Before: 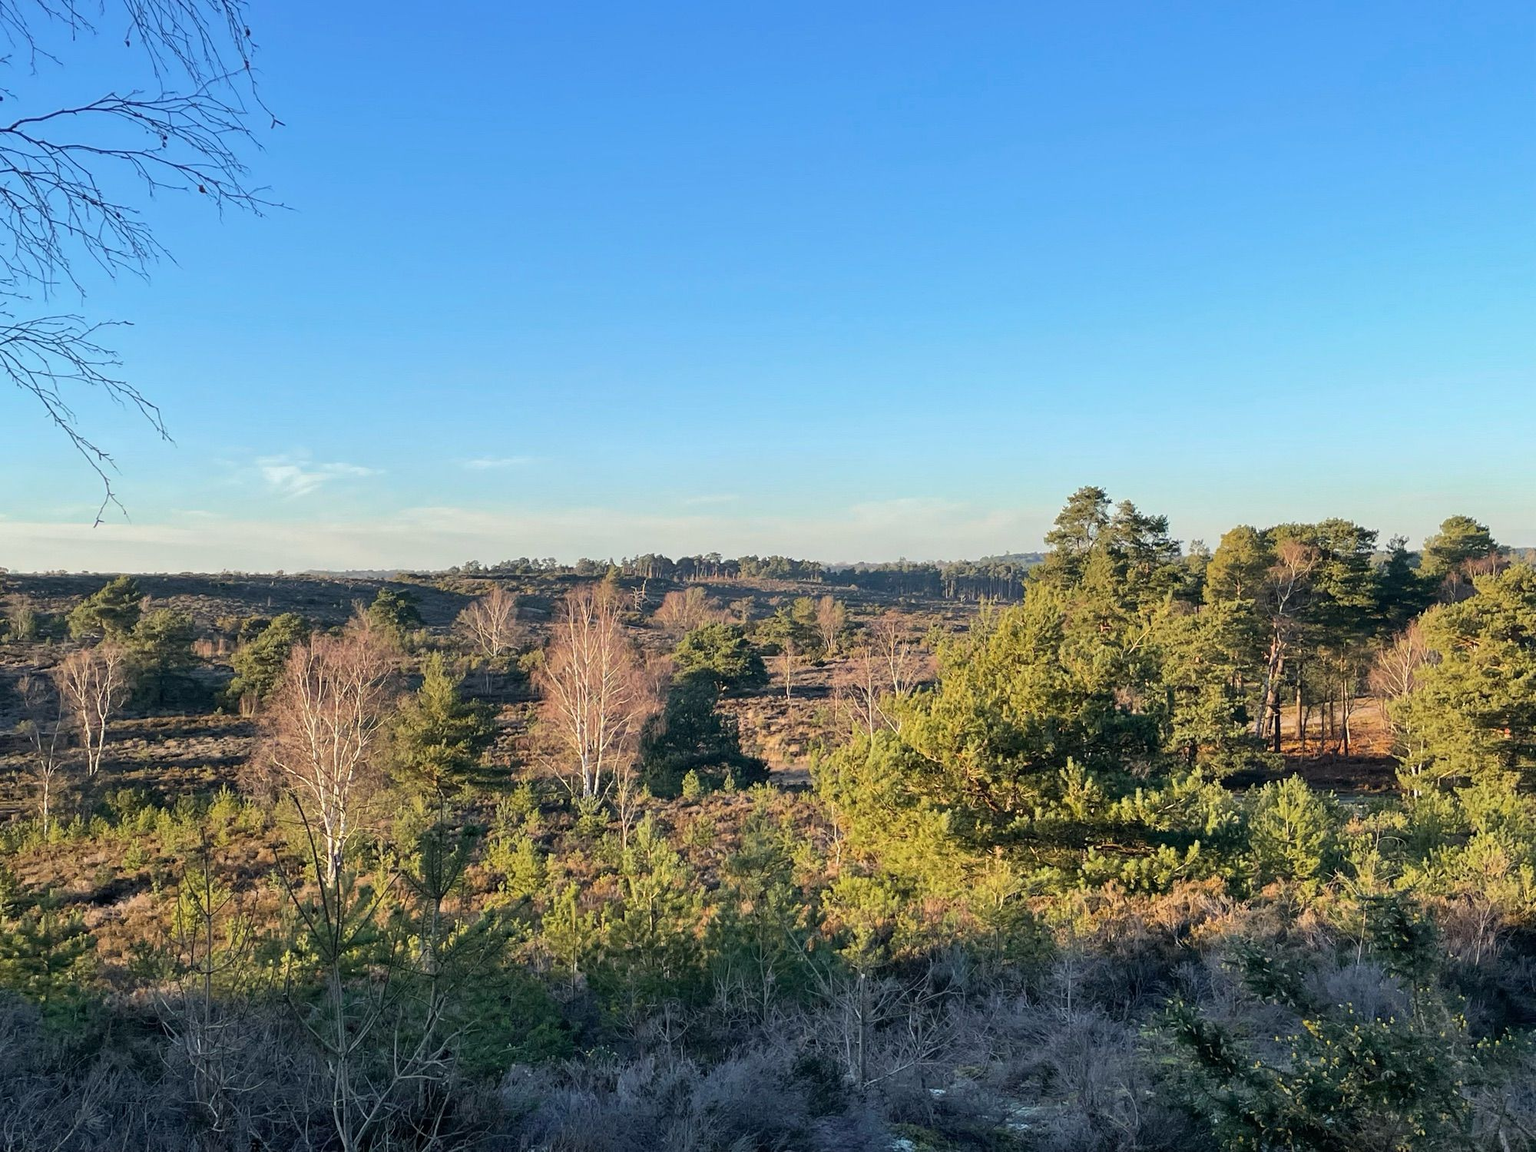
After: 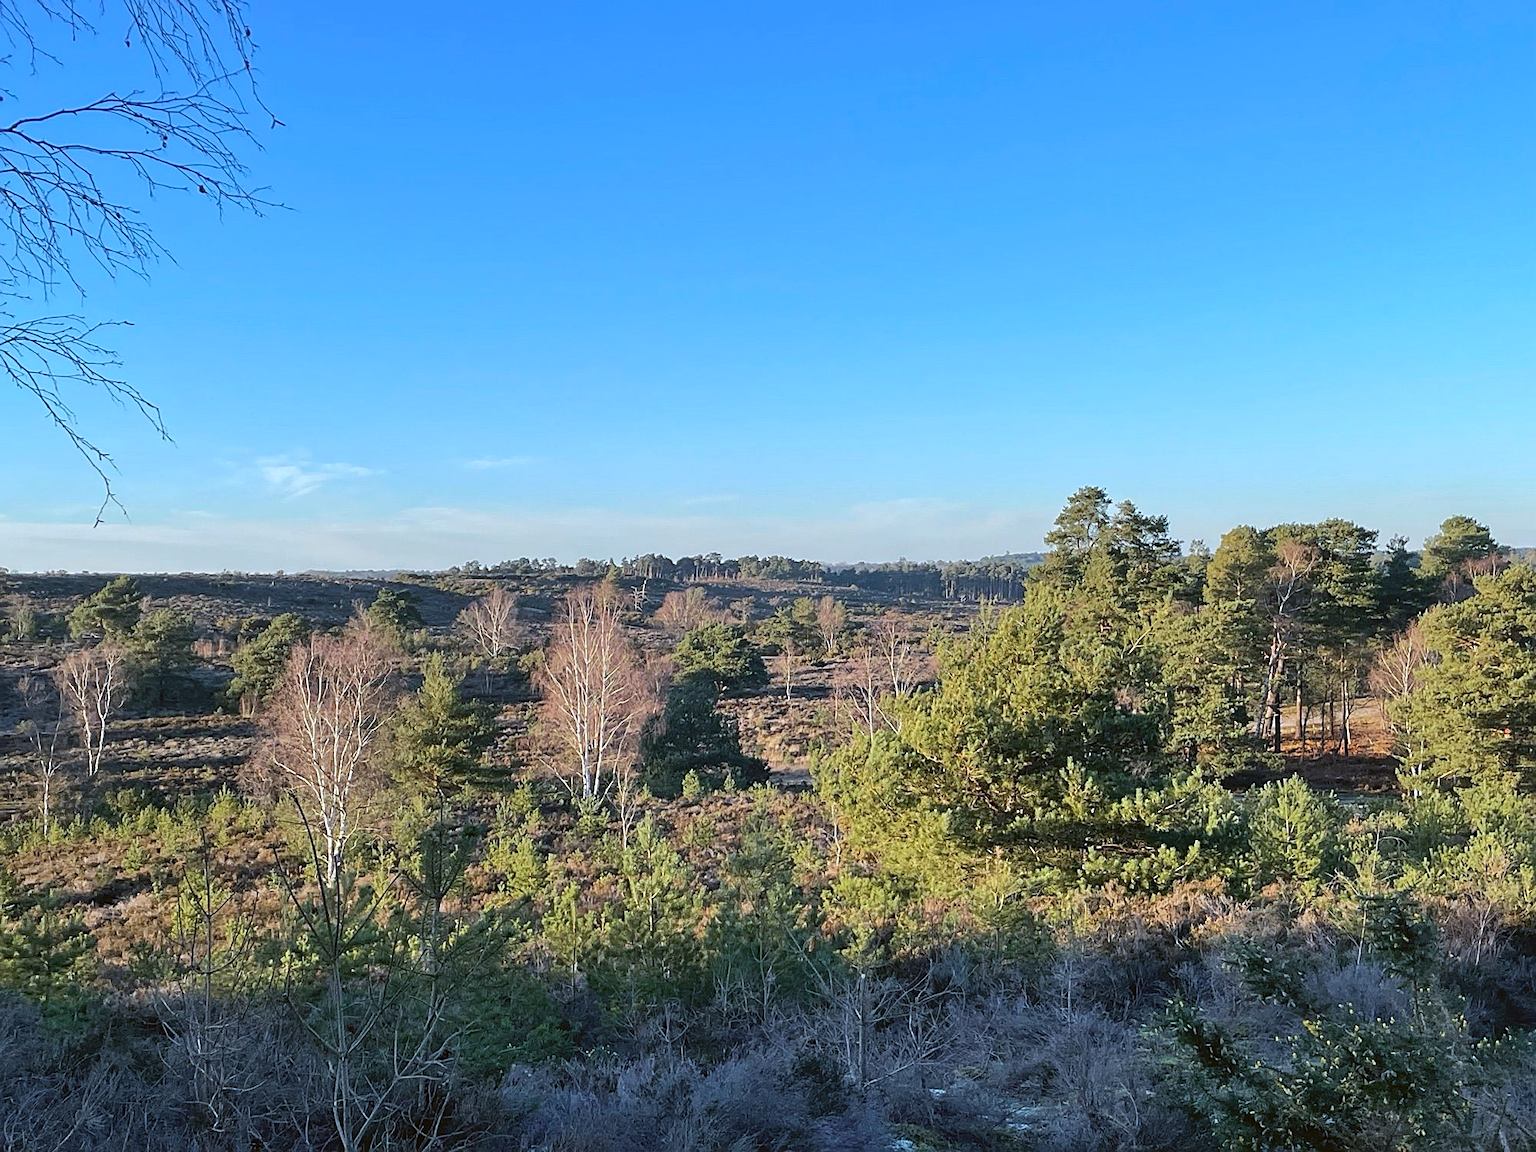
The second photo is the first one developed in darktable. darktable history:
color balance: lift [1.004, 1.002, 1.002, 0.998], gamma [1, 1.007, 1.002, 0.993], gain [1, 0.977, 1.013, 1.023], contrast -3.64%
sharpen: on, module defaults
color calibration: illuminant as shot in camera, x 0.37, y 0.382, temperature 4313.32 K
